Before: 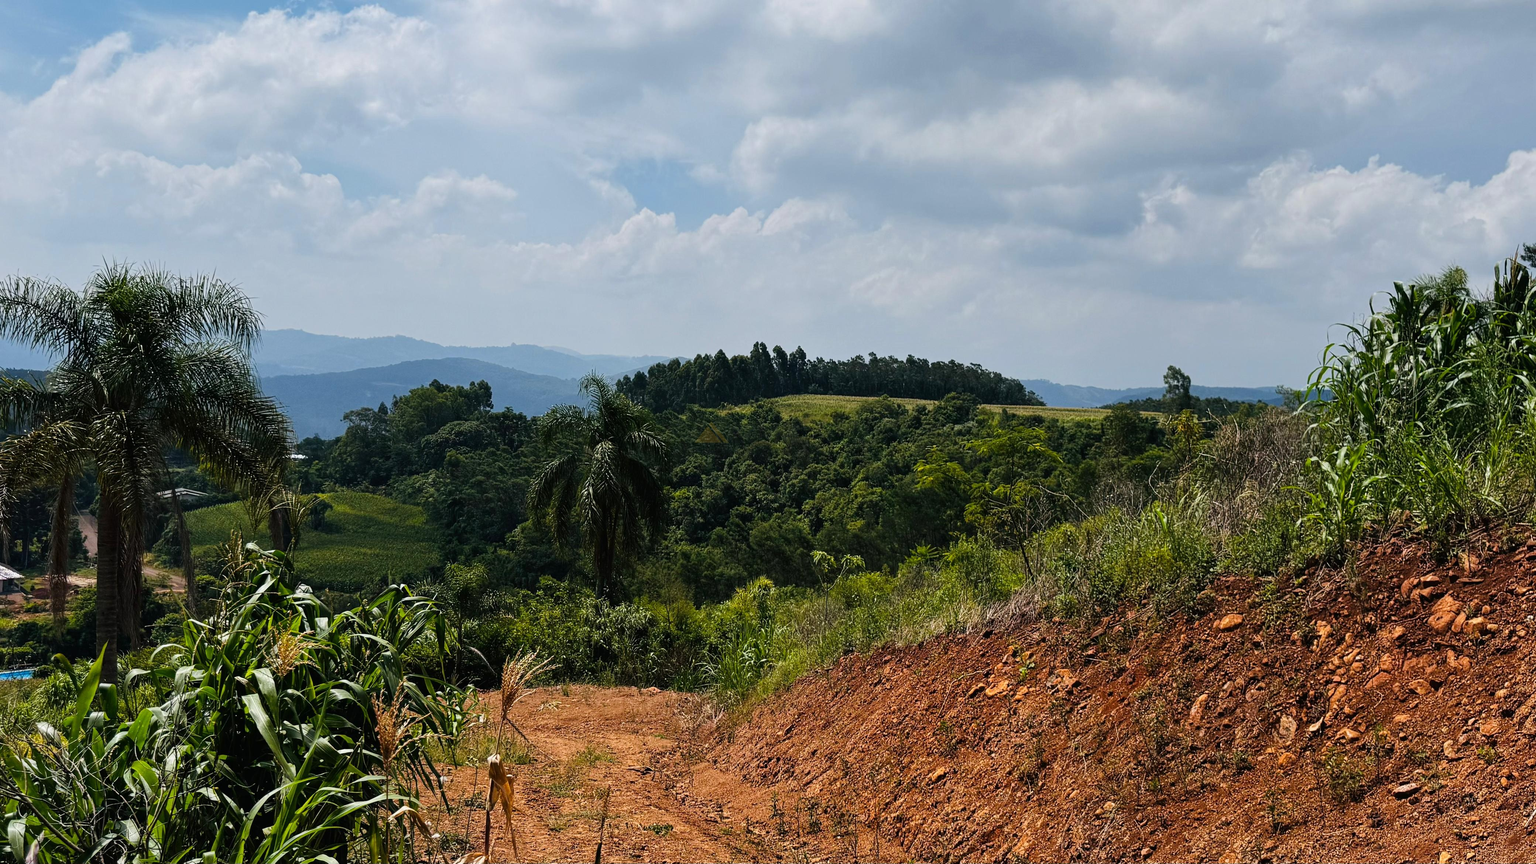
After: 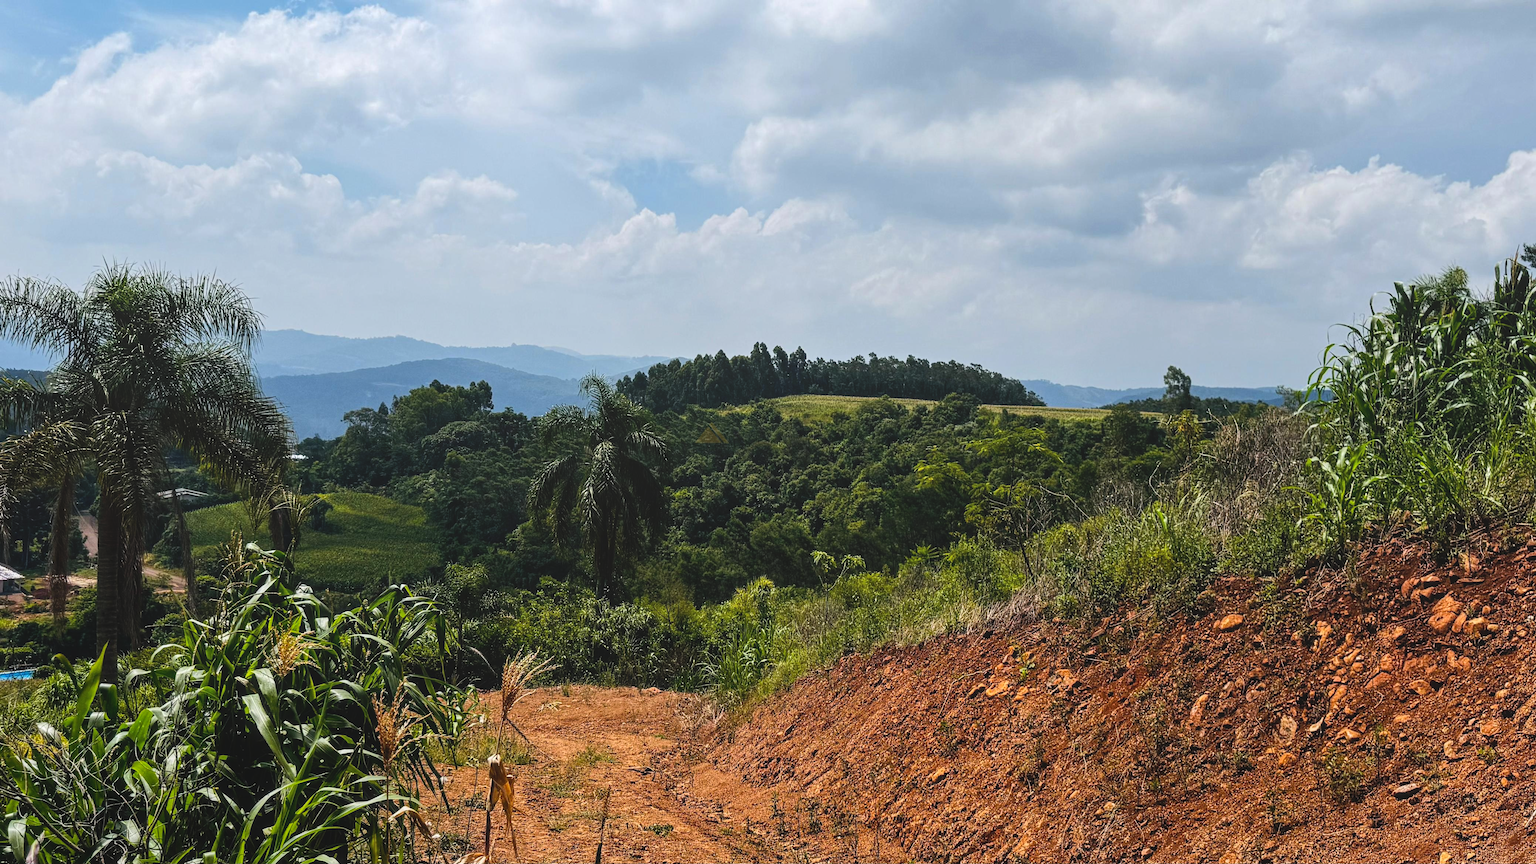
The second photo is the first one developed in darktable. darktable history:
local contrast: highlights 48%, shadows 0%, detail 100%
tone equalizer: -8 EV -0.417 EV, -7 EV -0.389 EV, -6 EV -0.333 EV, -5 EV -0.222 EV, -3 EV 0.222 EV, -2 EV 0.333 EV, -1 EV 0.389 EV, +0 EV 0.417 EV, edges refinement/feathering 500, mask exposure compensation -1.57 EV, preserve details no
